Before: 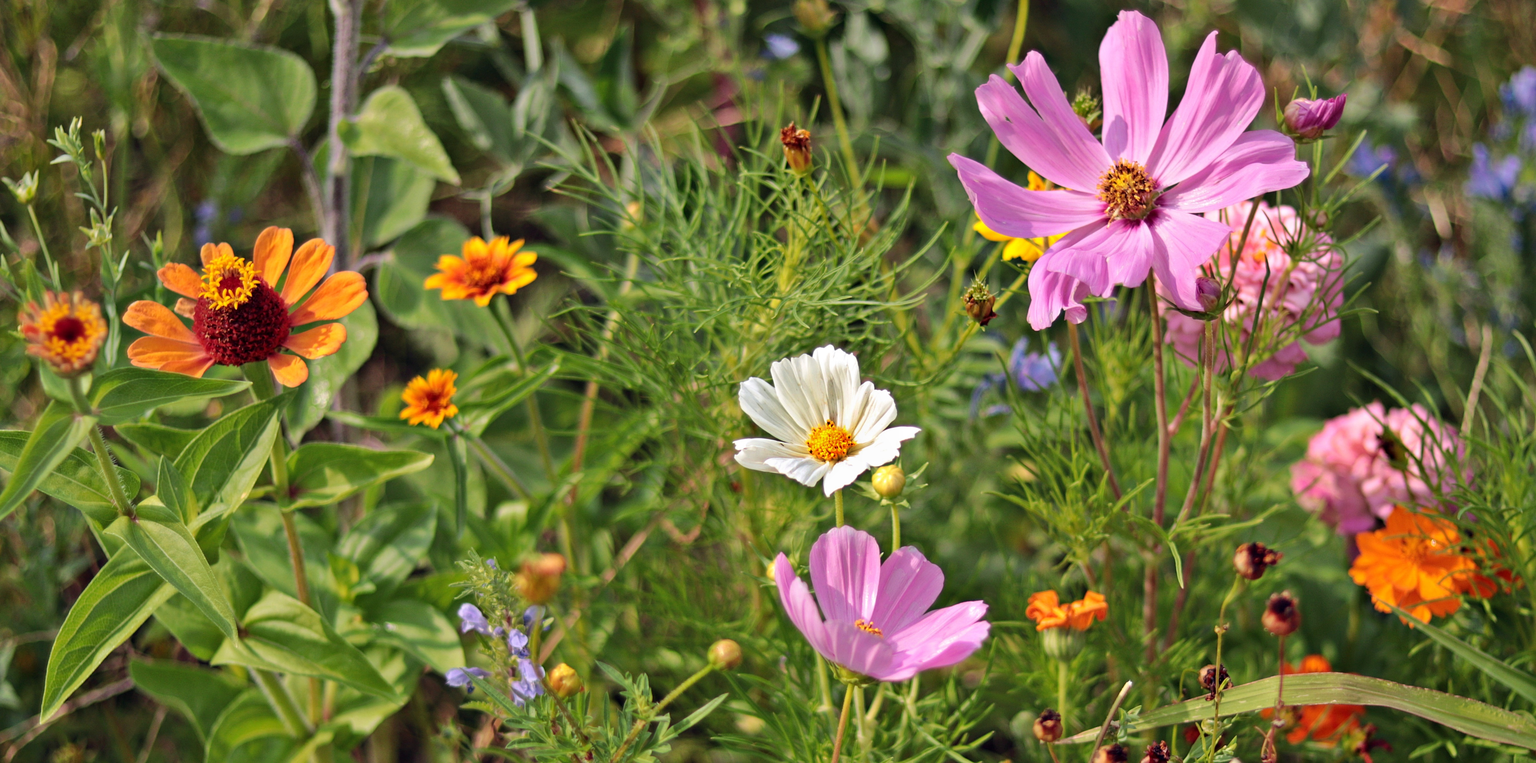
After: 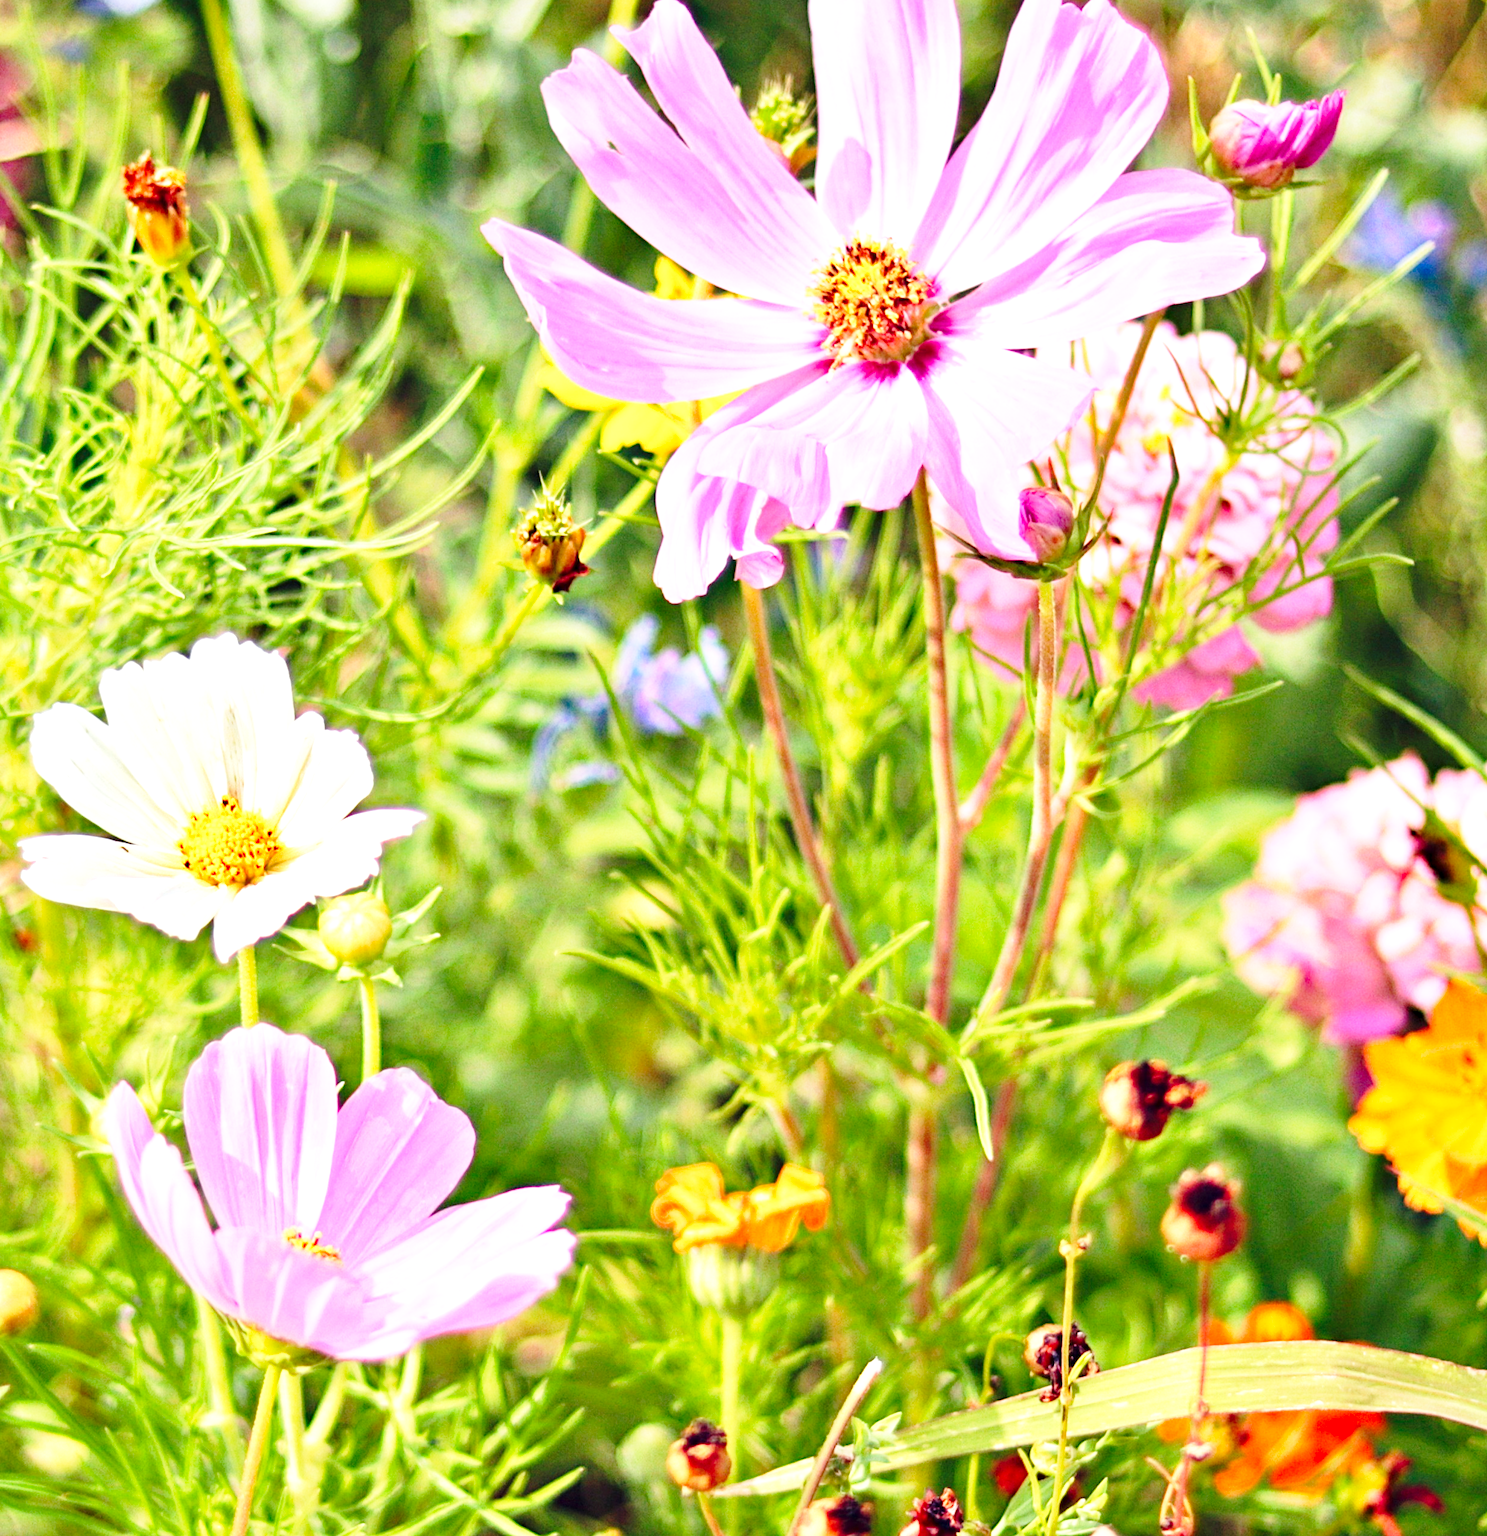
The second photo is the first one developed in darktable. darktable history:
color correction: highlights b* 0.042, saturation 1.09
exposure: black level correction 0, exposure 1.199 EV, compensate exposure bias true, compensate highlight preservation false
base curve: curves: ch0 [(0, 0) (0.028, 0.03) (0.121, 0.232) (0.46, 0.748) (0.859, 0.968) (1, 1)], preserve colors none
crop: left 47.174%, top 6.793%, right 8.023%
haze removal: compatibility mode true, adaptive false
